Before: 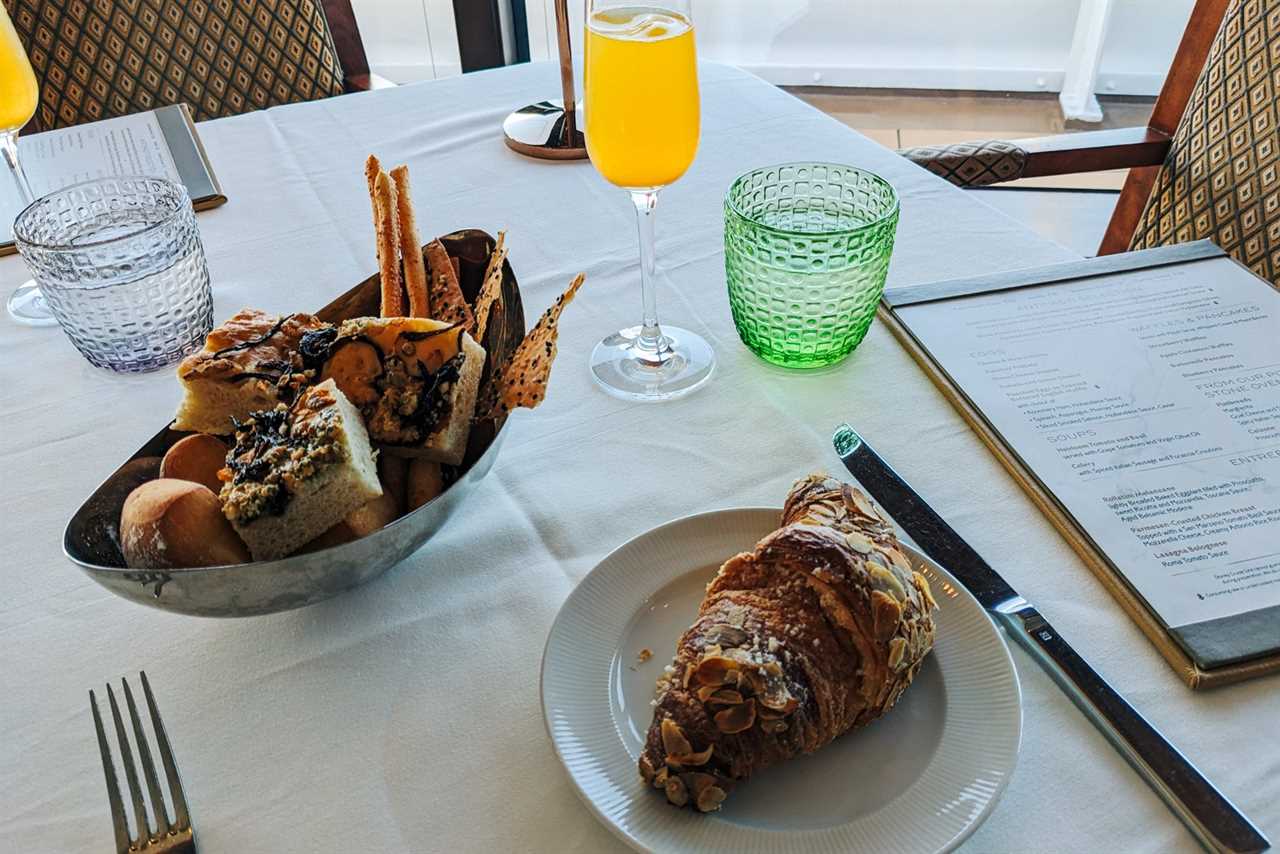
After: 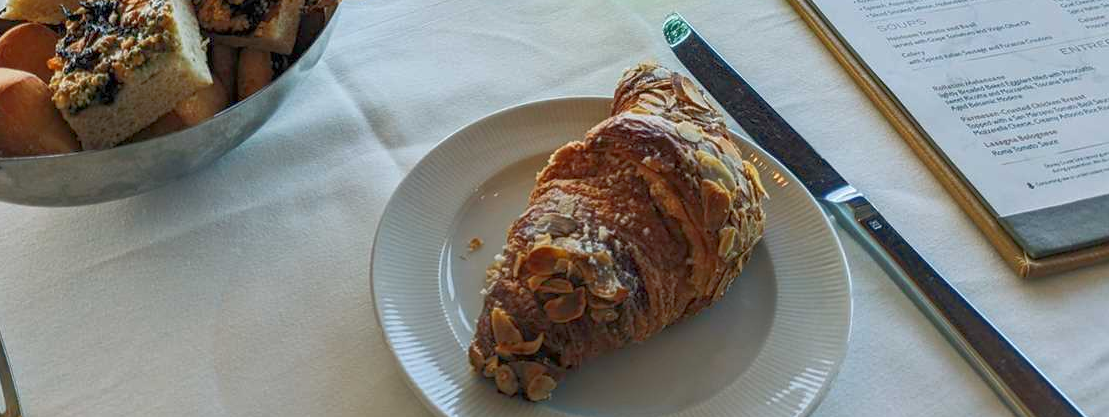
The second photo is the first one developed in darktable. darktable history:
rgb curve: curves: ch0 [(0, 0) (0.072, 0.166) (0.217, 0.293) (0.414, 0.42) (1, 1)], compensate middle gray true, preserve colors basic power
crop and rotate: left 13.306%, top 48.129%, bottom 2.928%
